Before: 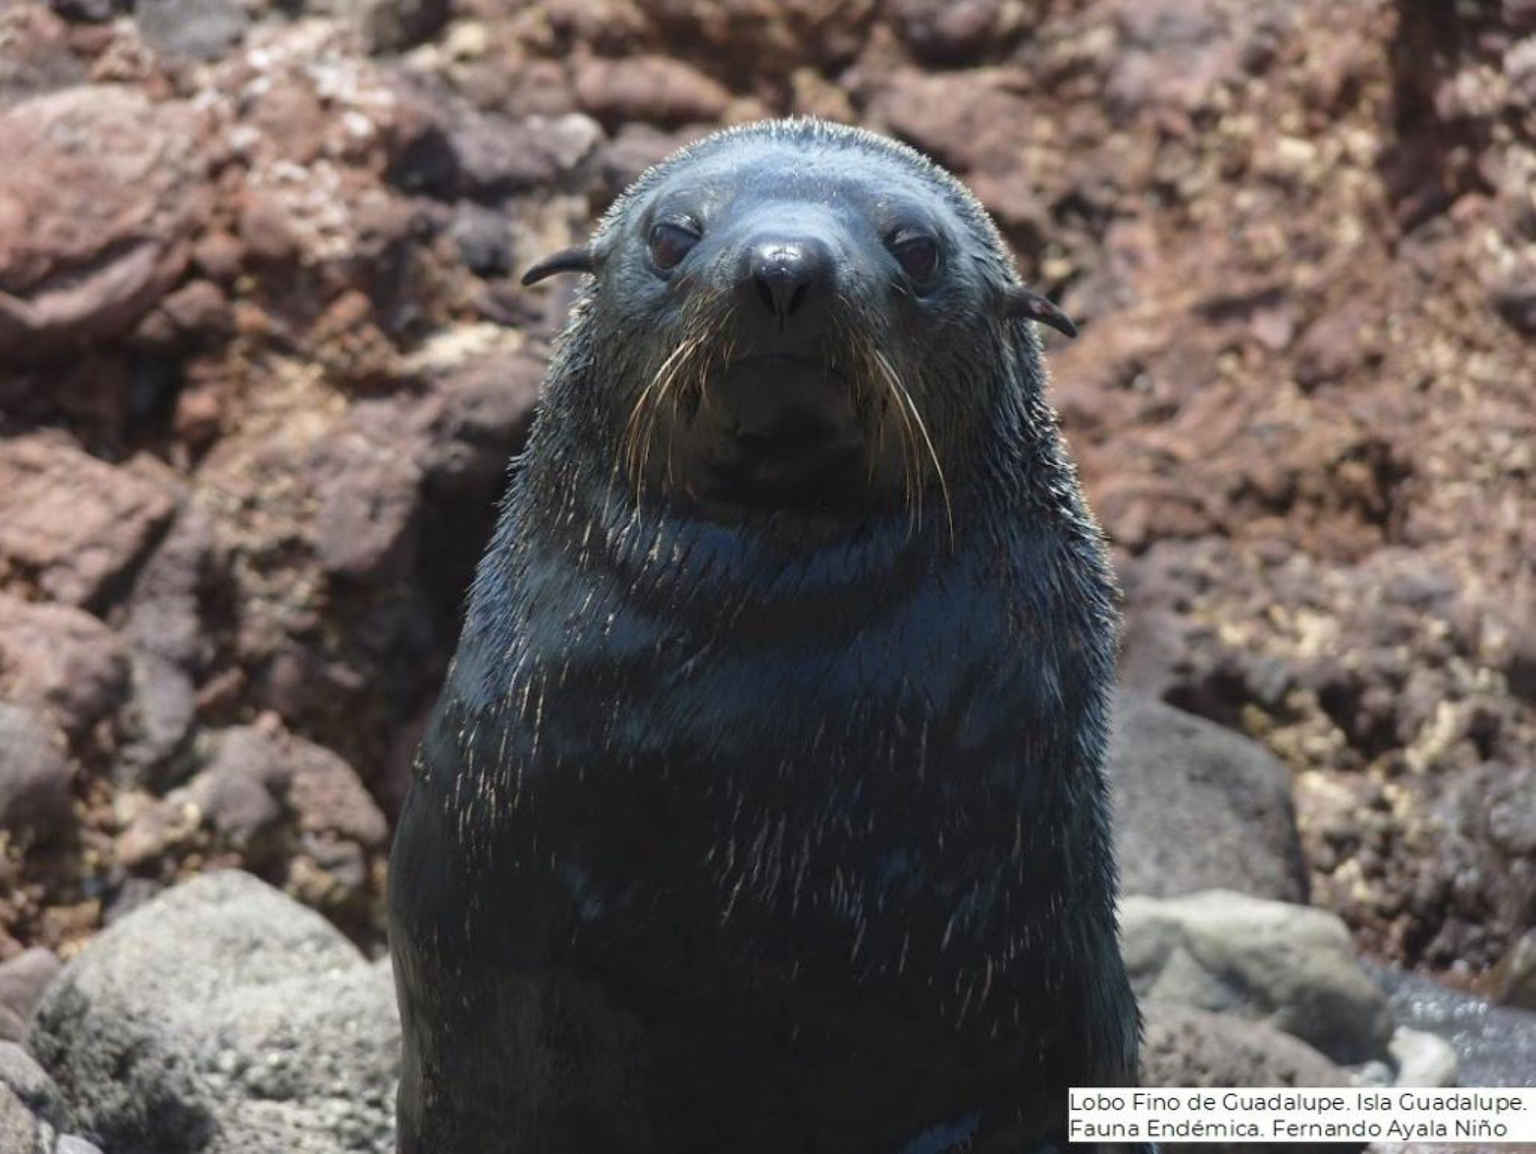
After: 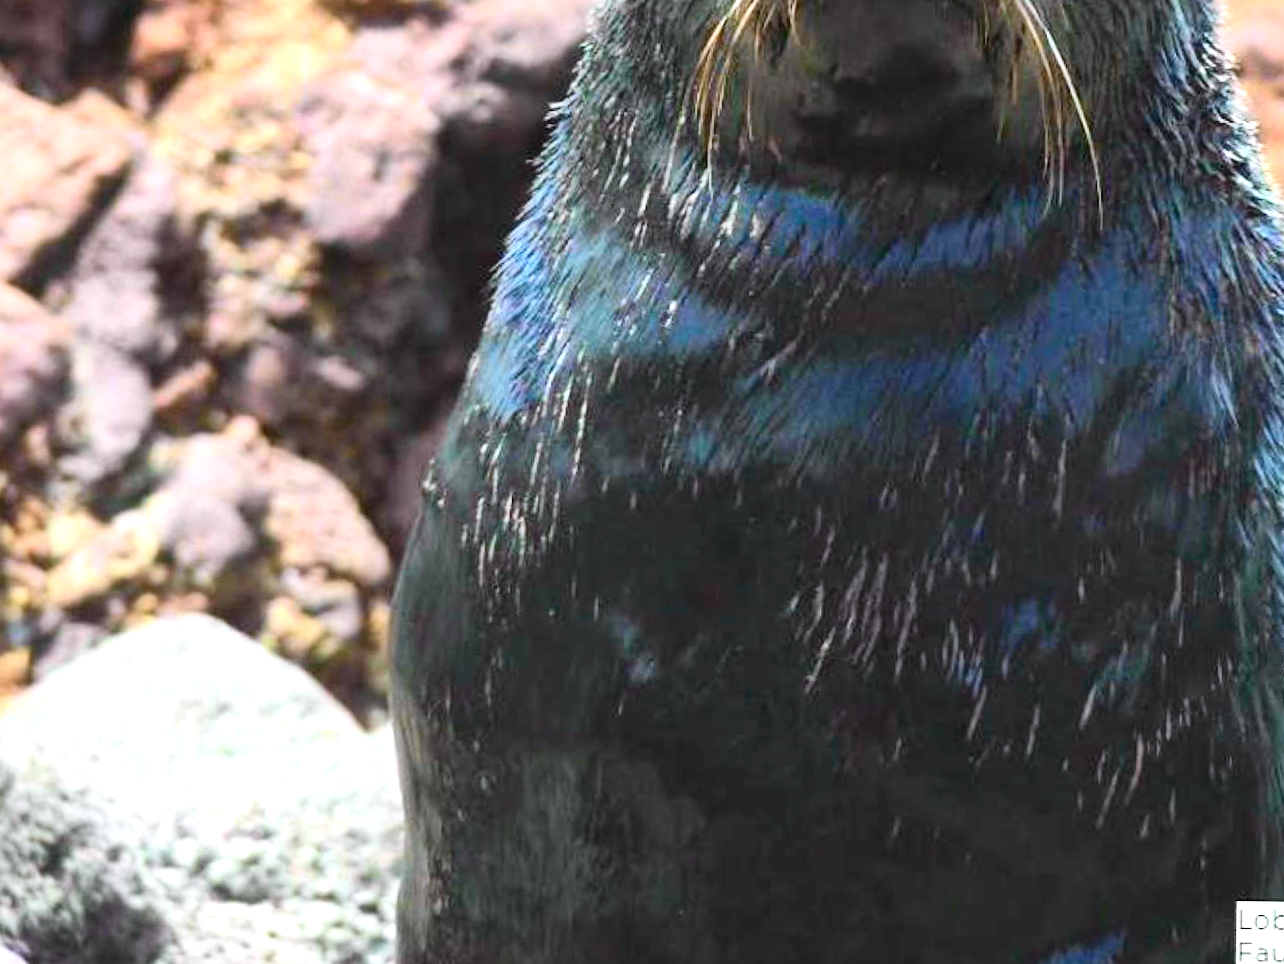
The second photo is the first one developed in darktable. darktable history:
local contrast: mode bilateral grid, contrast 20, coarseness 50, detail 130%, midtone range 0.2
crop and rotate: angle -0.82°, left 3.85%, top 31.828%, right 27.992%
exposure: black level correction 0, exposure 1.2 EV, compensate highlight preservation false
white balance: red 0.983, blue 1.036
tone curve: curves: ch0 [(0, 0.003) (0.044, 0.032) (0.12, 0.089) (0.19, 0.175) (0.271, 0.294) (0.457, 0.546) (0.588, 0.71) (0.701, 0.815) (0.86, 0.922) (1, 0.982)]; ch1 [(0, 0) (0.247, 0.215) (0.433, 0.382) (0.466, 0.426) (0.493, 0.481) (0.501, 0.5) (0.517, 0.524) (0.557, 0.582) (0.598, 0.651) (0.671, 0.735) (0.796, 0.85) (1, 1)]; ch2 [(0, 0) (0.249, 0.216) (0.357, 0.317) (0.448, 0.432) (0.478, 0.492) (0.498, 0.499) (0.517, 0.53) (0.537, 0.57) (0.569, 0.623) (0.61, 0.663) (0.706, 0.75) (0.808, 0.809) (0.991, 0.968)], color space Lab, independent channels, preserve colors none
